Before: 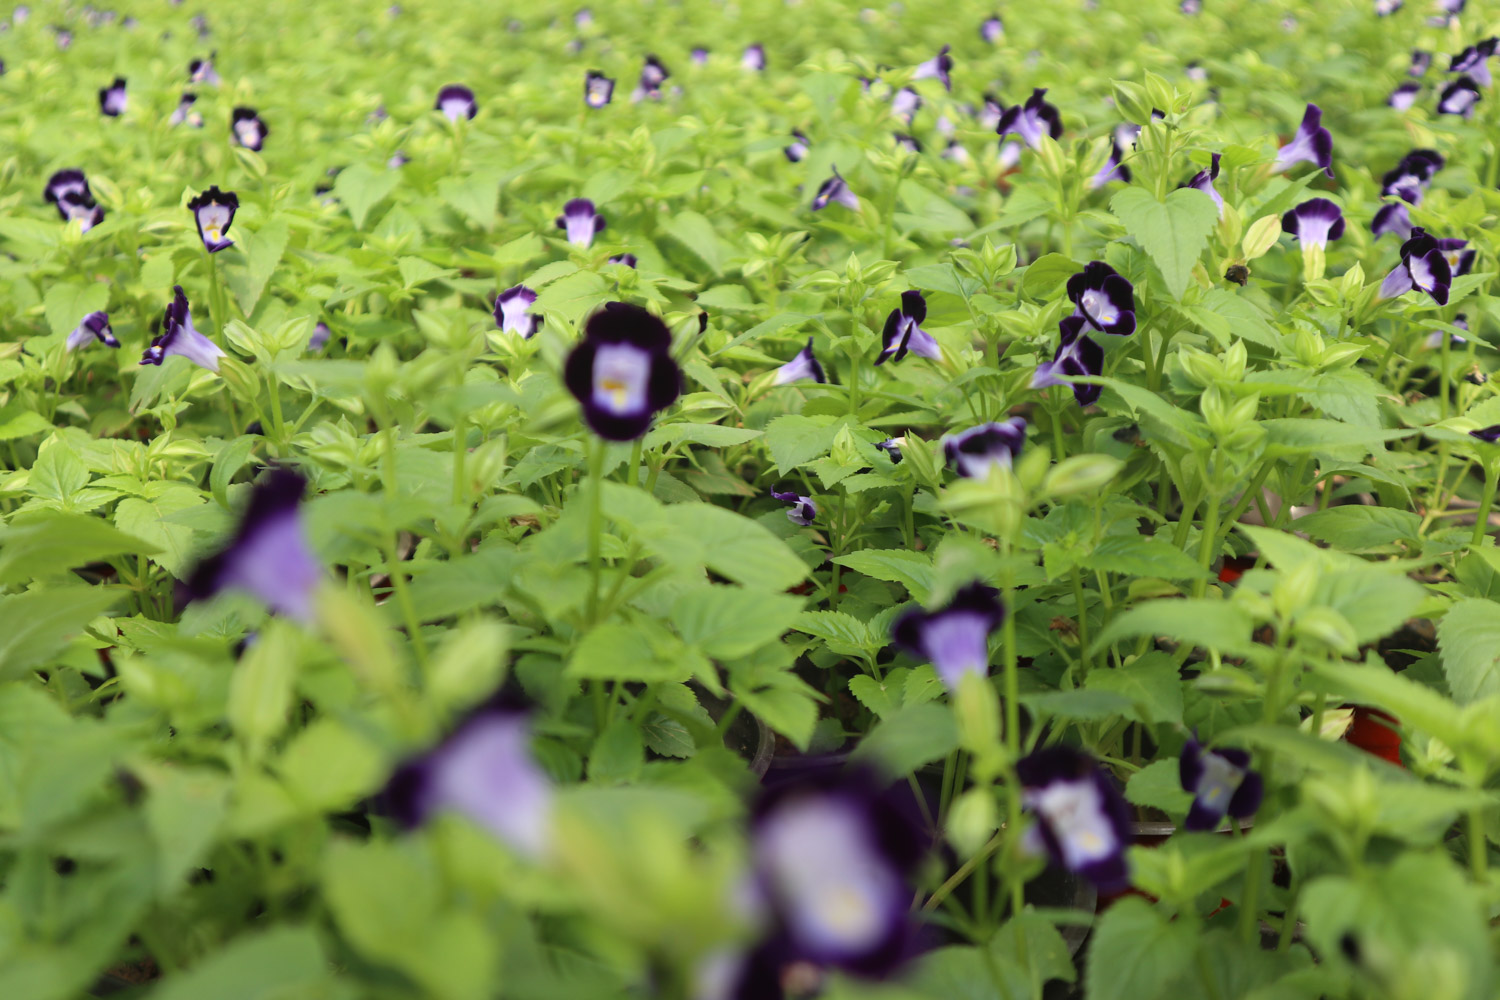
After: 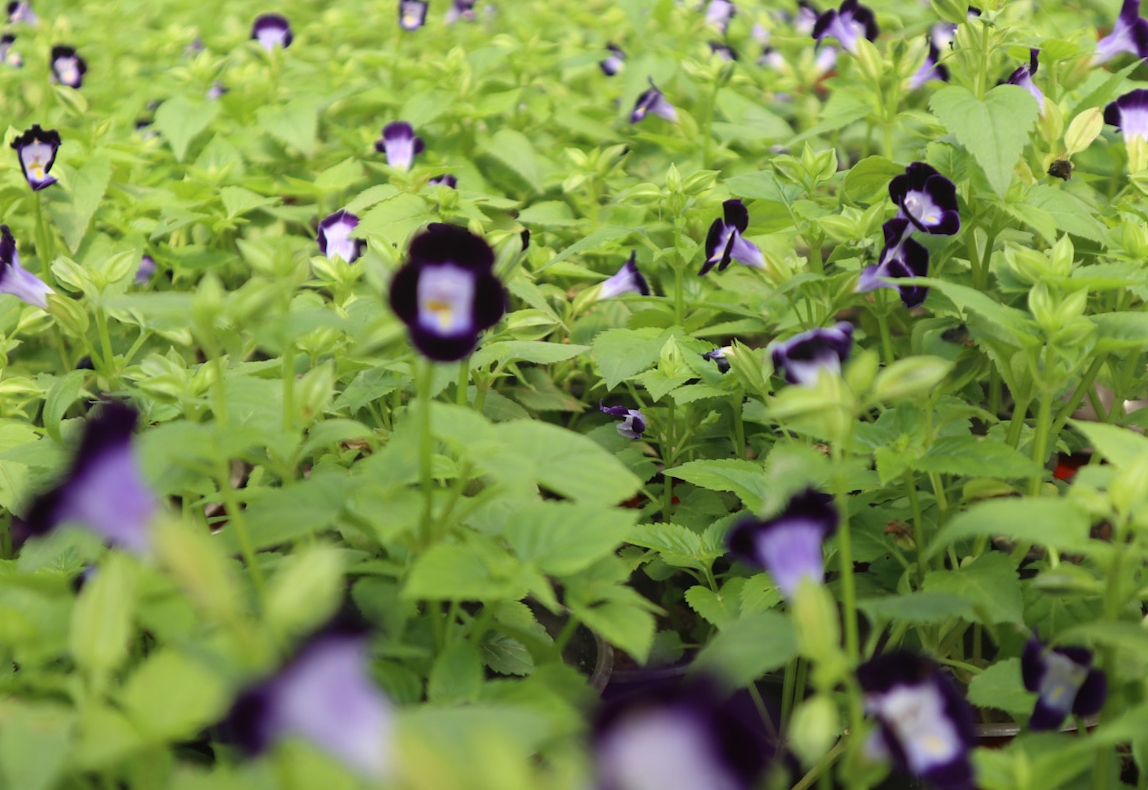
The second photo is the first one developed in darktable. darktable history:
crop and rotate: left 11.831%, top 11.346%, right 13.429%, bottom 13.899%
rotate and perspective: rotation -2.22°, lens shift (horizontal) -0.022, automatic cropping off
